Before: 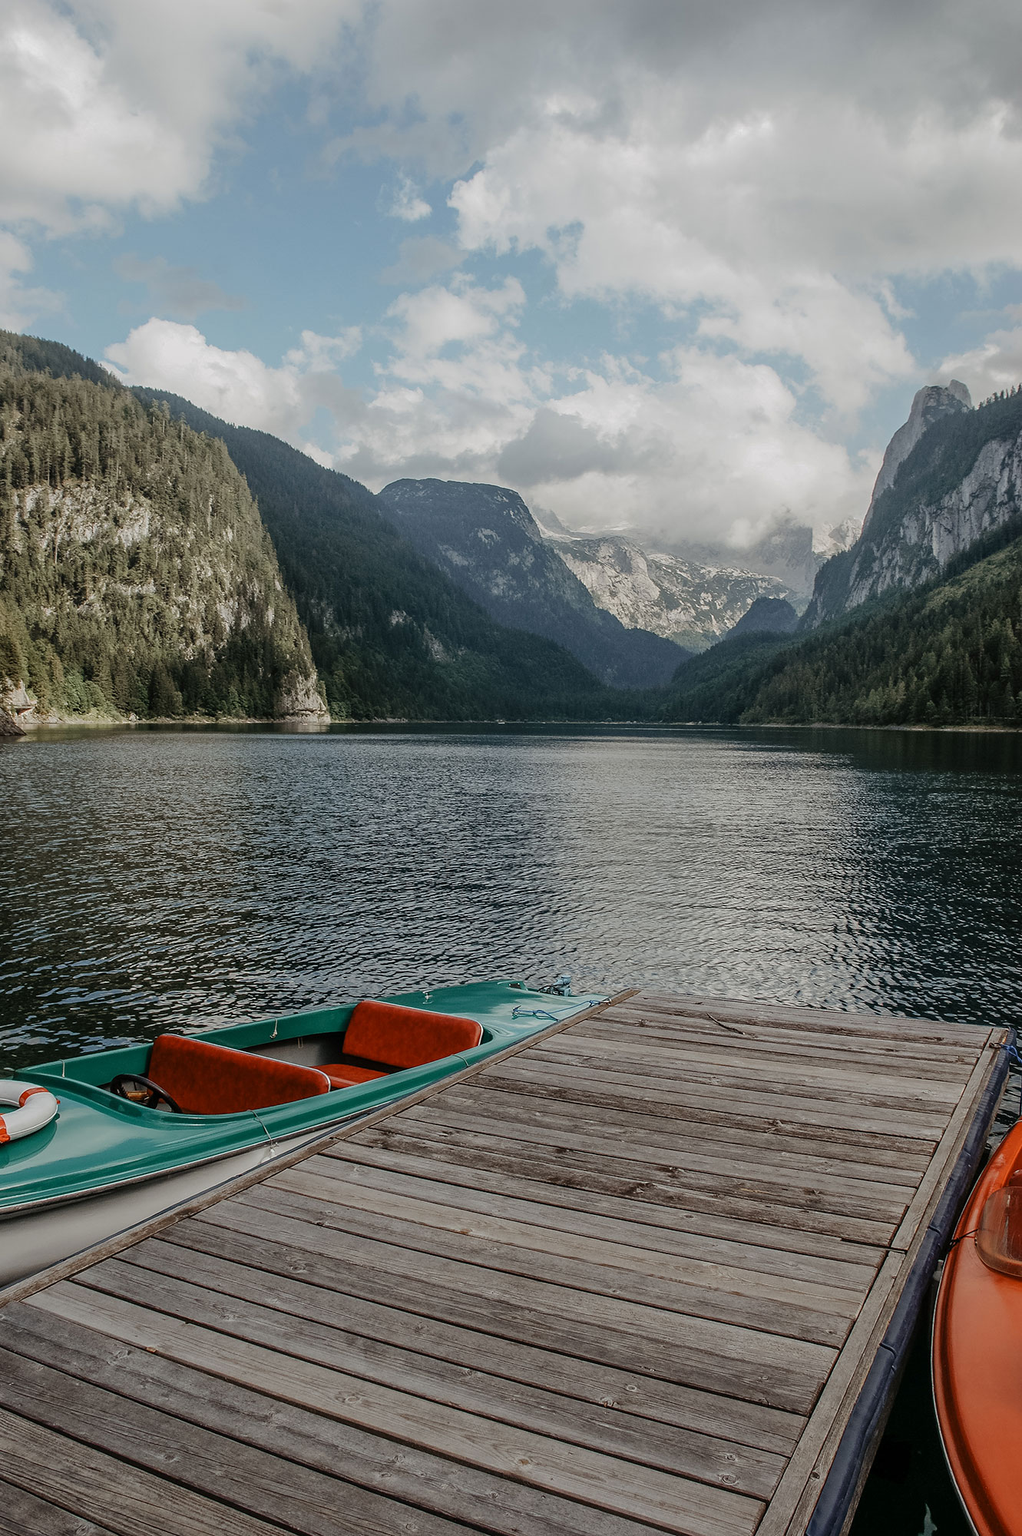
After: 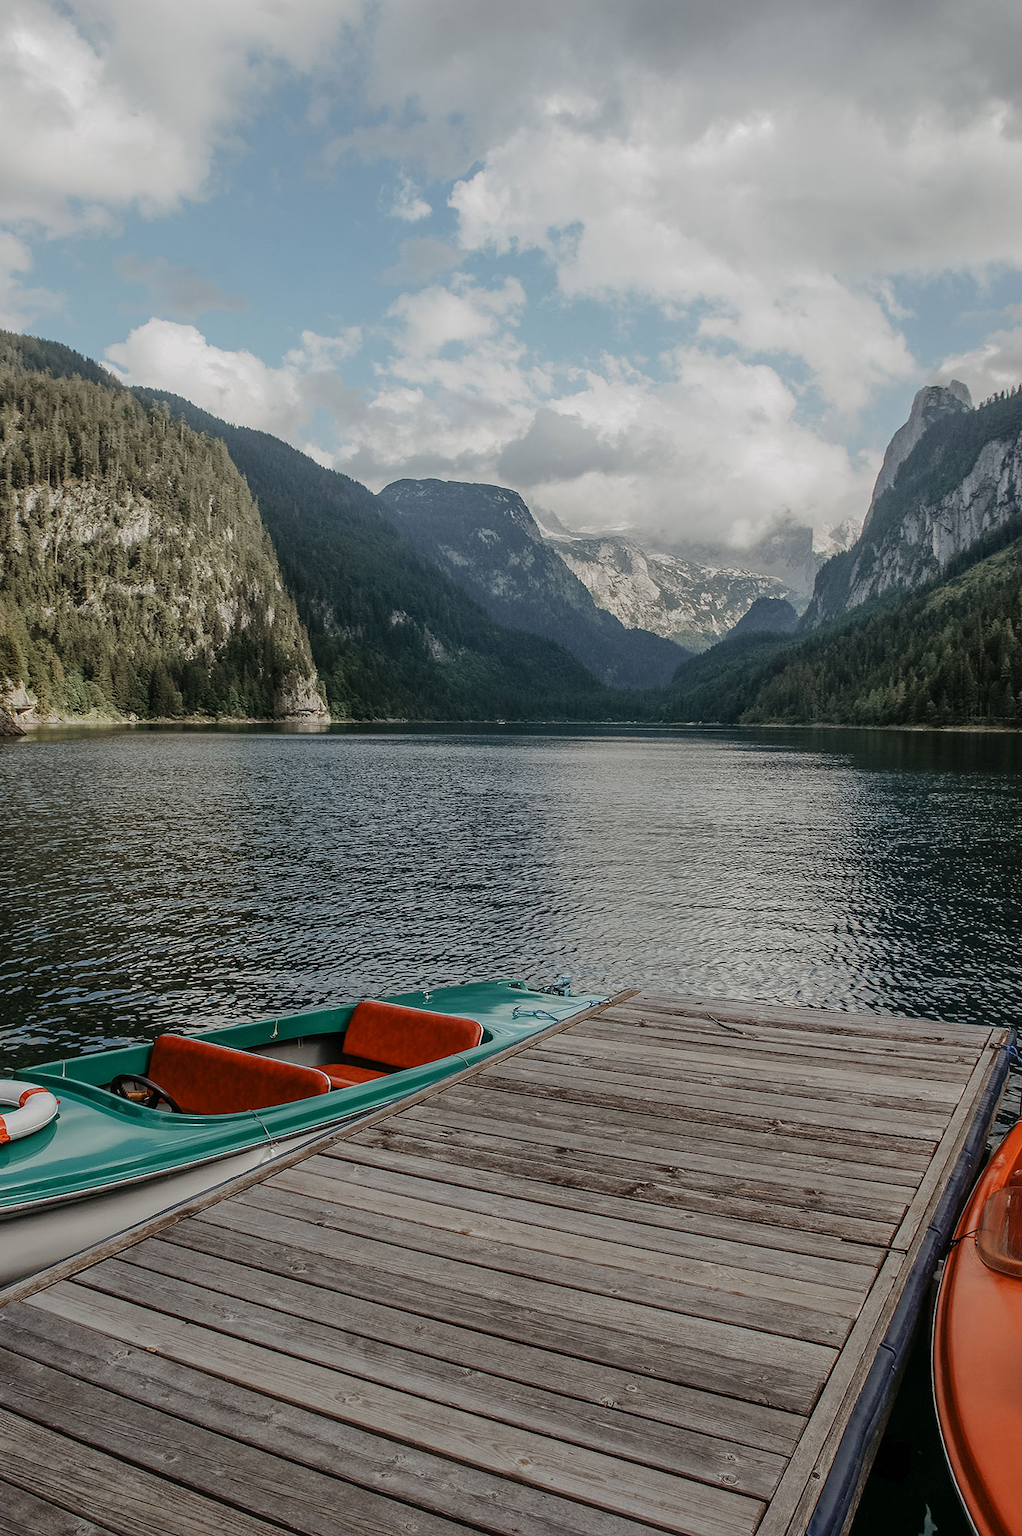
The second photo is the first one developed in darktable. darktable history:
tone equalizer: -7 EV 0.18 EV, -6 EV 0.12 EV, -5 EV 0.08 EV, -4 EV 0.04 EV, -2 EV -0.02 EV, -1 EV -0.04 EV, +0 EV -0.06 EV, luminance estimator HSV value / RGB max
